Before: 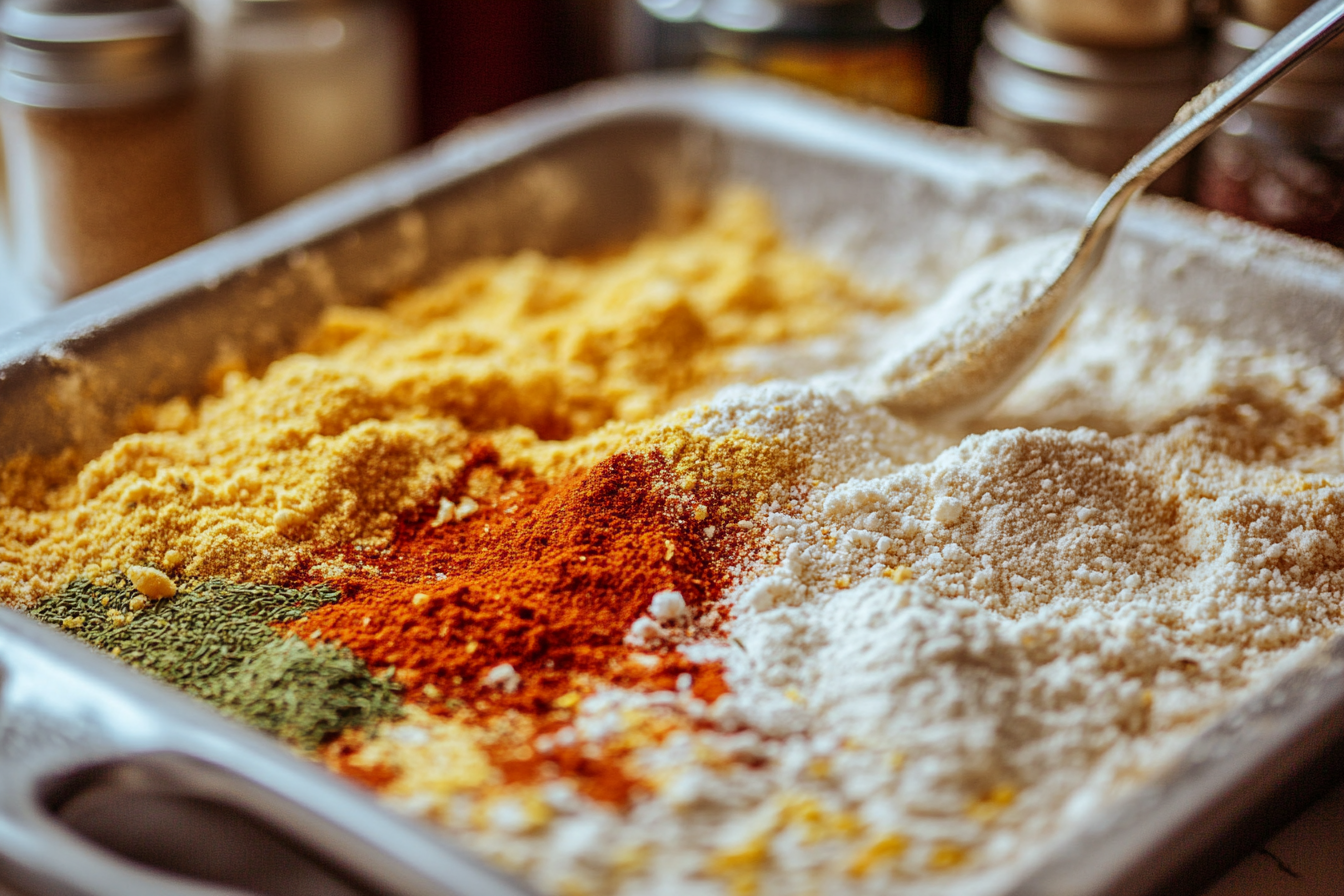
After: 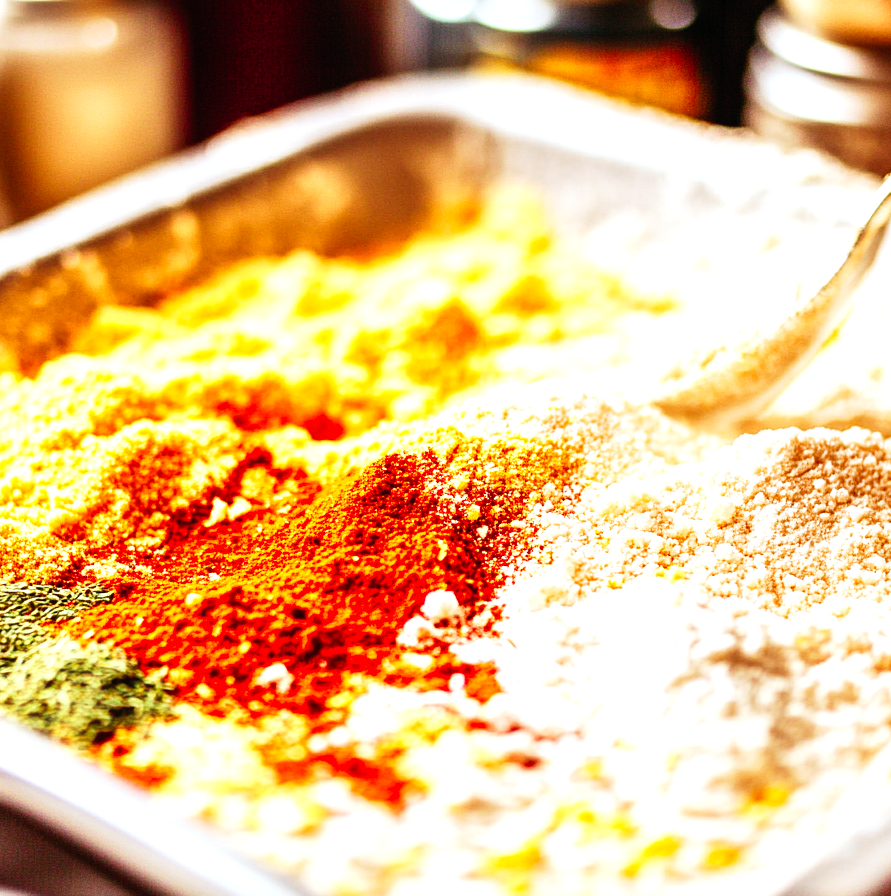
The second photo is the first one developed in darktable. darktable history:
base curve: curves: ch0 [(0, 0) (0.007, 0.004) (0.027, 0.03) (0.046, 0.07) (0.207, 0.54) (0.442, 0.872) (0.673, 0.972) (1, 1)], preserve colors none
crop: left 16.909%, right 16.723%
levels: levels [0, 0.435, 0.917]
